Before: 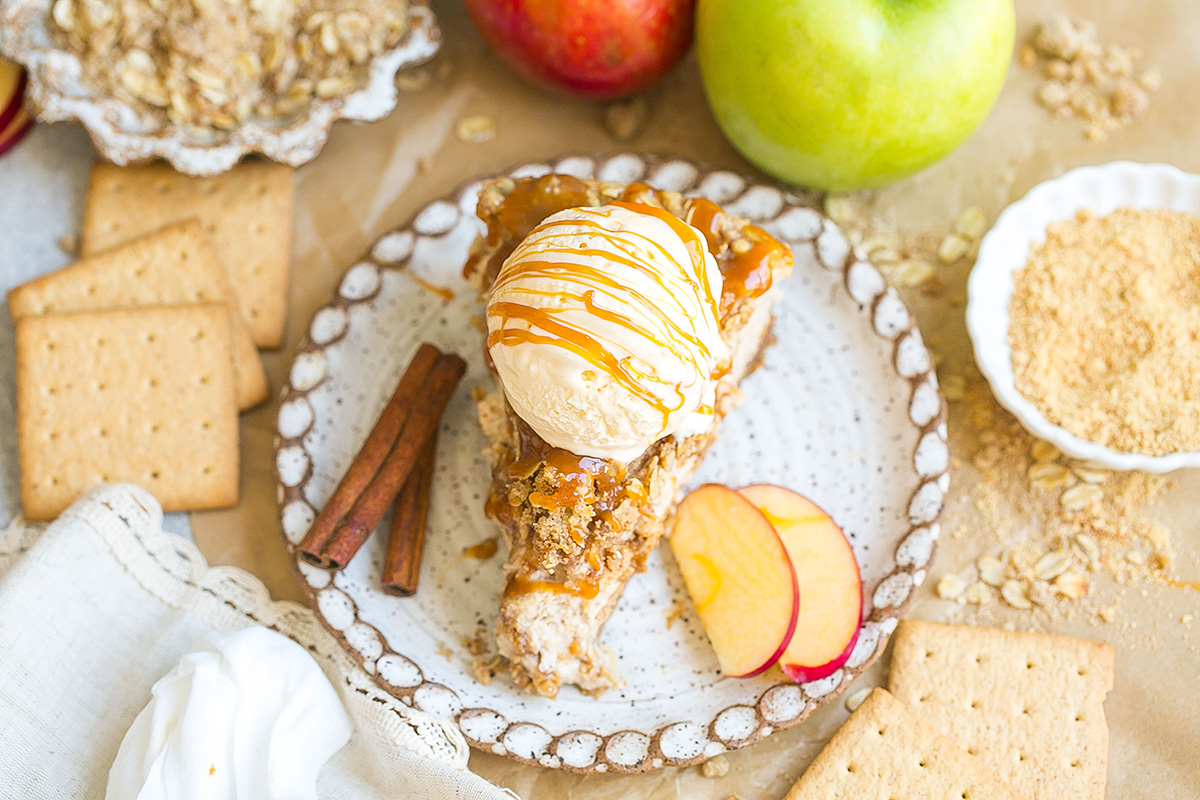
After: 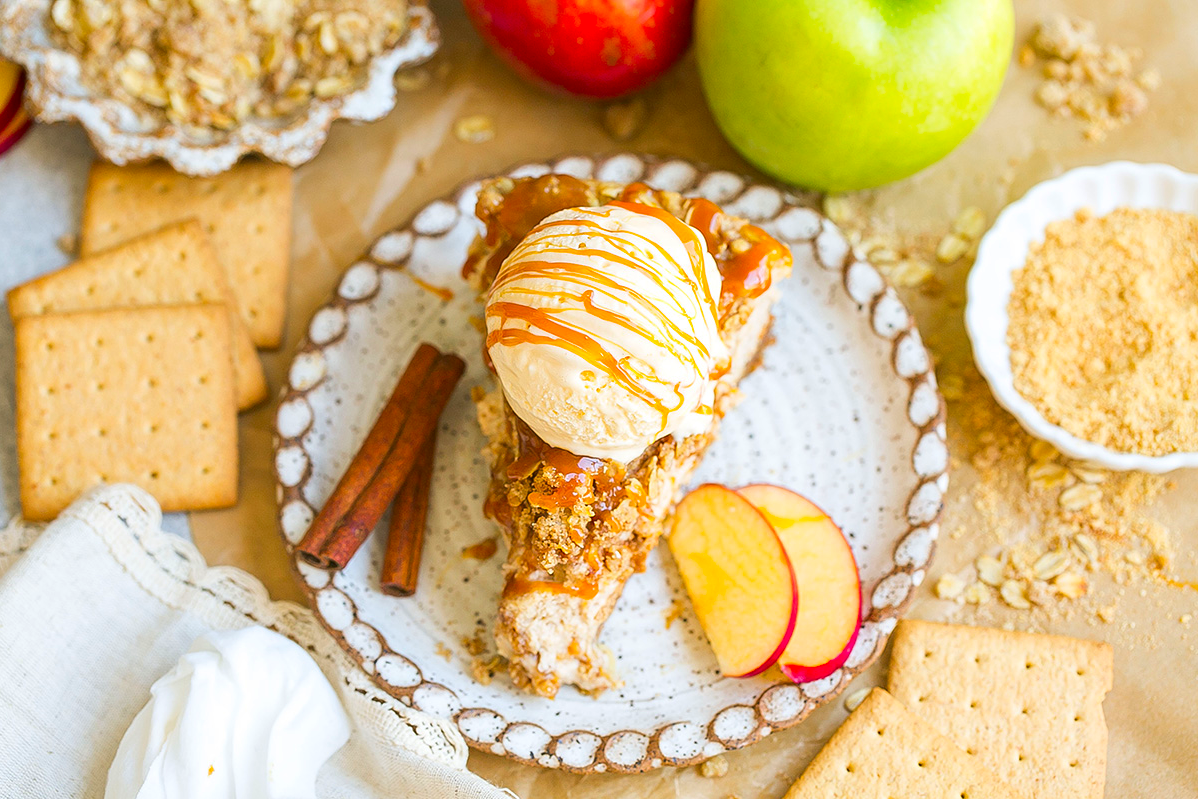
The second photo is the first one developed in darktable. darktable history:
contrast brightness saturation: brightness -0.027, saturation 0.37
tone equalizer: on, module defaults
crop: left 0.149%
